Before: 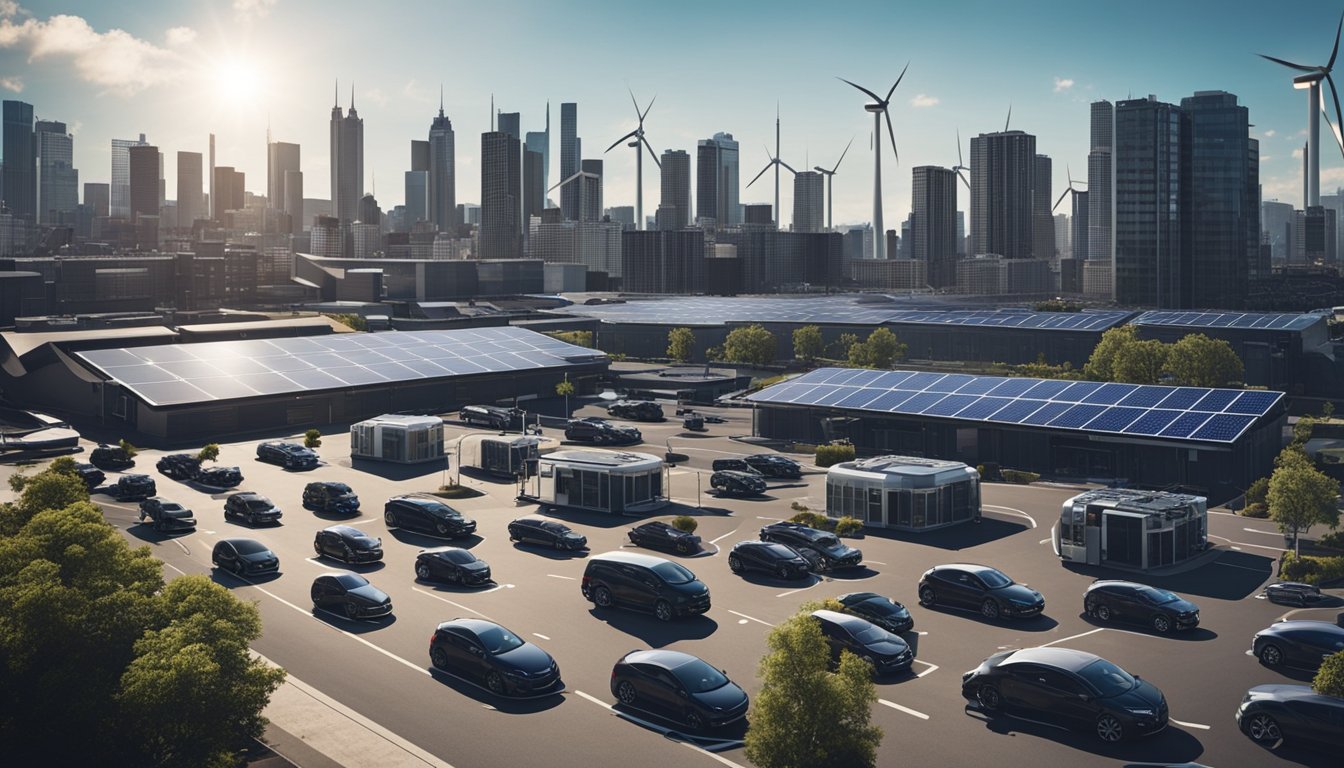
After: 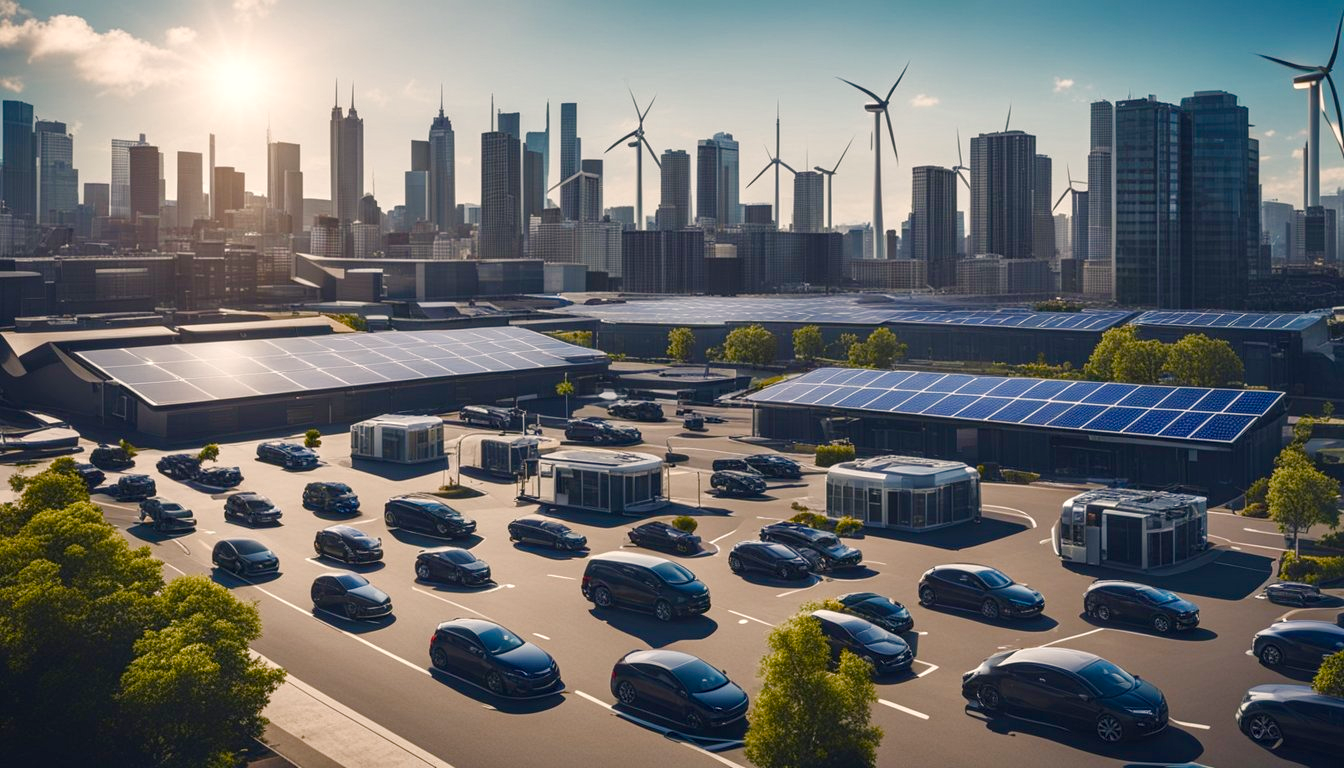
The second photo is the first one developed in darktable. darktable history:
local contrast: on, module defaults
color balance rgb: highlights gain › chroma 3.071%, highlights gain › hue 60.07°, perceptual saturation grading › global saturation 24.672%, perceptual saturation grading › highlights -51.011%, perceptual saturation grading › mid-tones 19.824%, perceptual saturation grading › shadows 61.201%, global vibrance 20%
